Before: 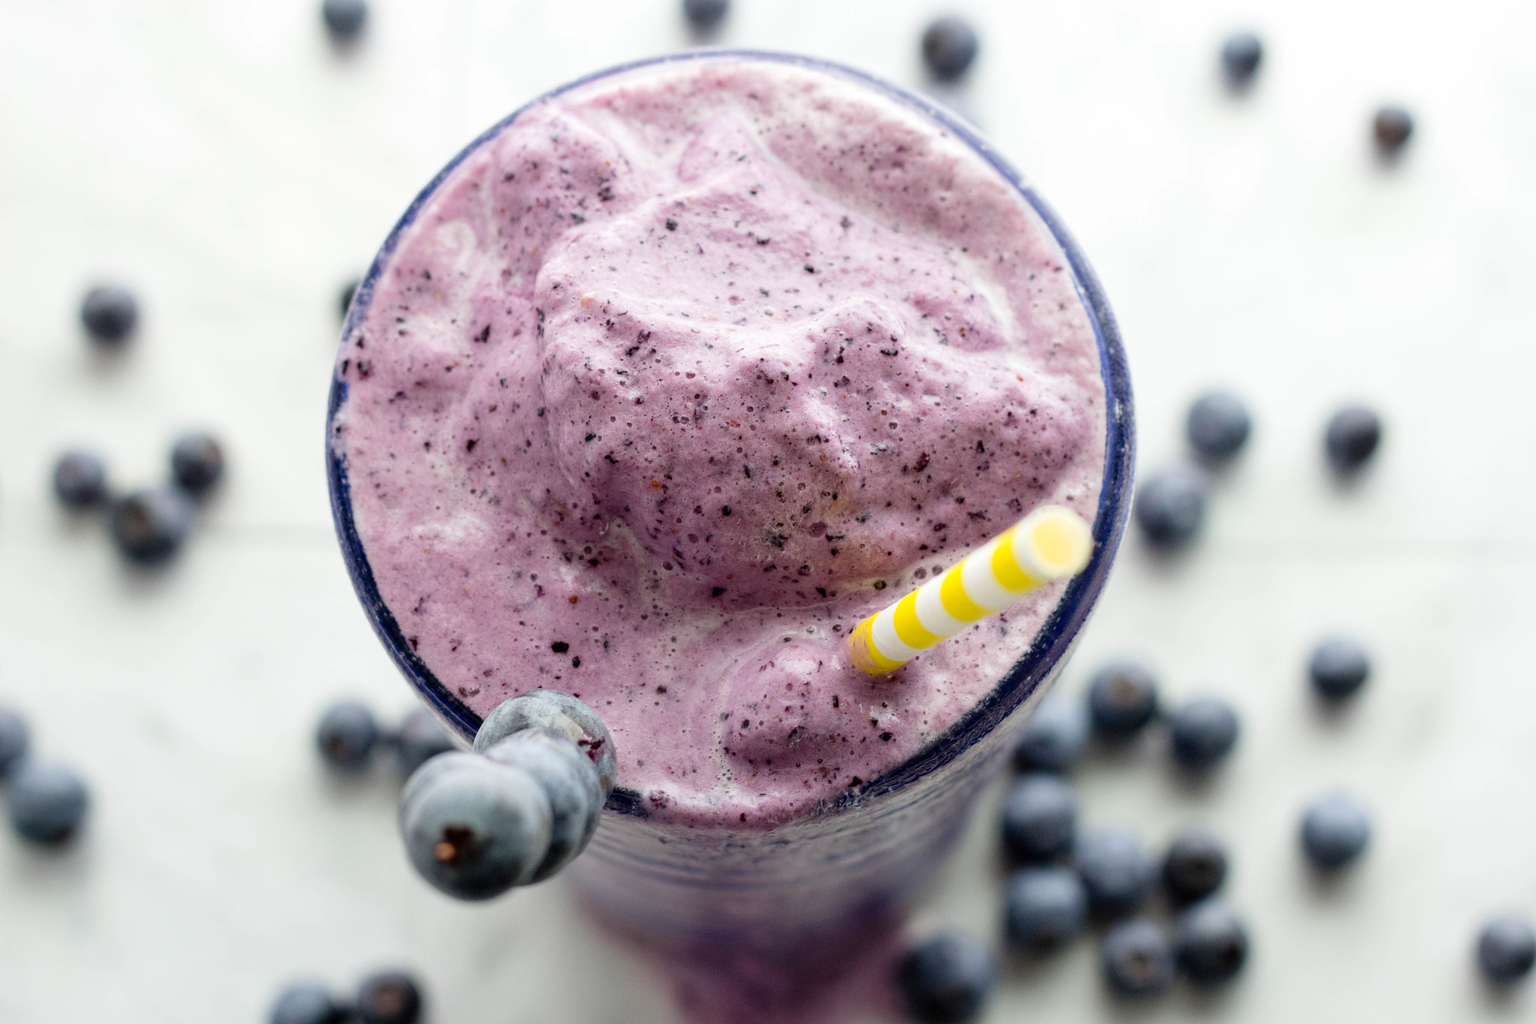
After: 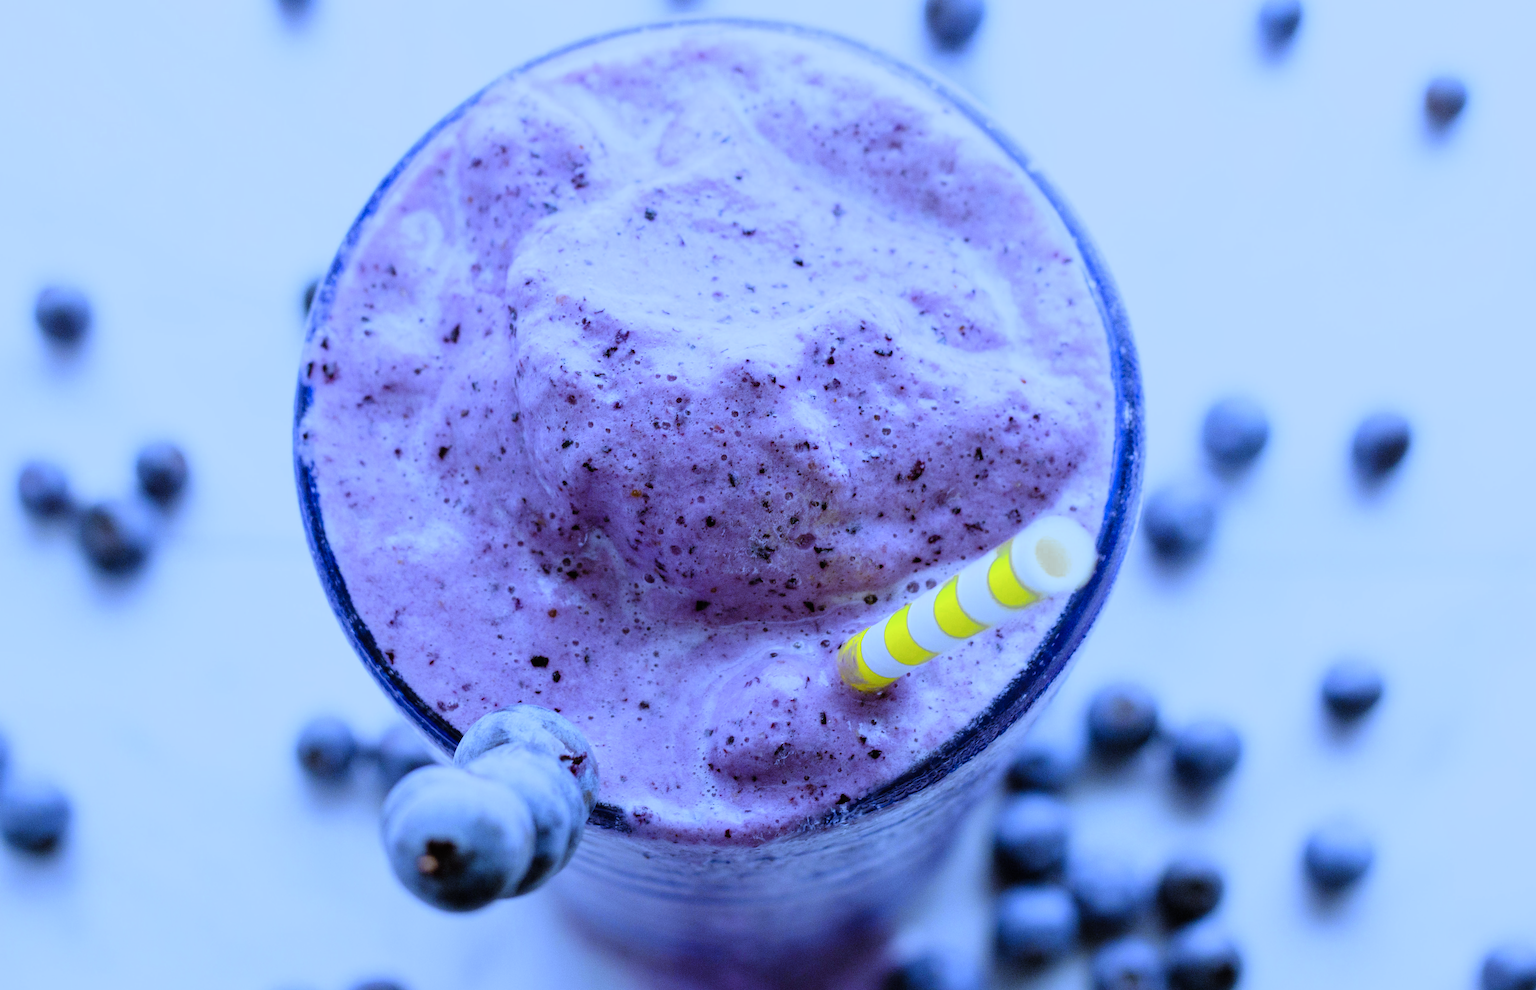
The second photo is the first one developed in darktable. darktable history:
exposure: black level correction -0.003, exposure 0.04 EV, compensate highlight preservation false
rotate and perspective: rotation 0.074°, lens shift (vertical) 0.096, lens shift (horizontal) -0.041, crop left 0.043, crop right 0.952, crop top 0.024, crop bottom 0.979
crop and rotate: top 2.479%, bottom 3.018%
filmic rgb: hardness 4.17, contrast 0.921
color zones: curves: ch0 [(0, 0.485) (0.178, 0.476) (0.261, 0.623) (0.411, 0.403) (0.708, 0.603) (0.934, 0.412)]; ch1 [(0.003, 0.485) (0.149, 0.496) (0.229, 0.584) (0.326, 0.551) (0.484, 0.262) (0.757, 0.643)]
white balance: red 0.766, blue 1.537
